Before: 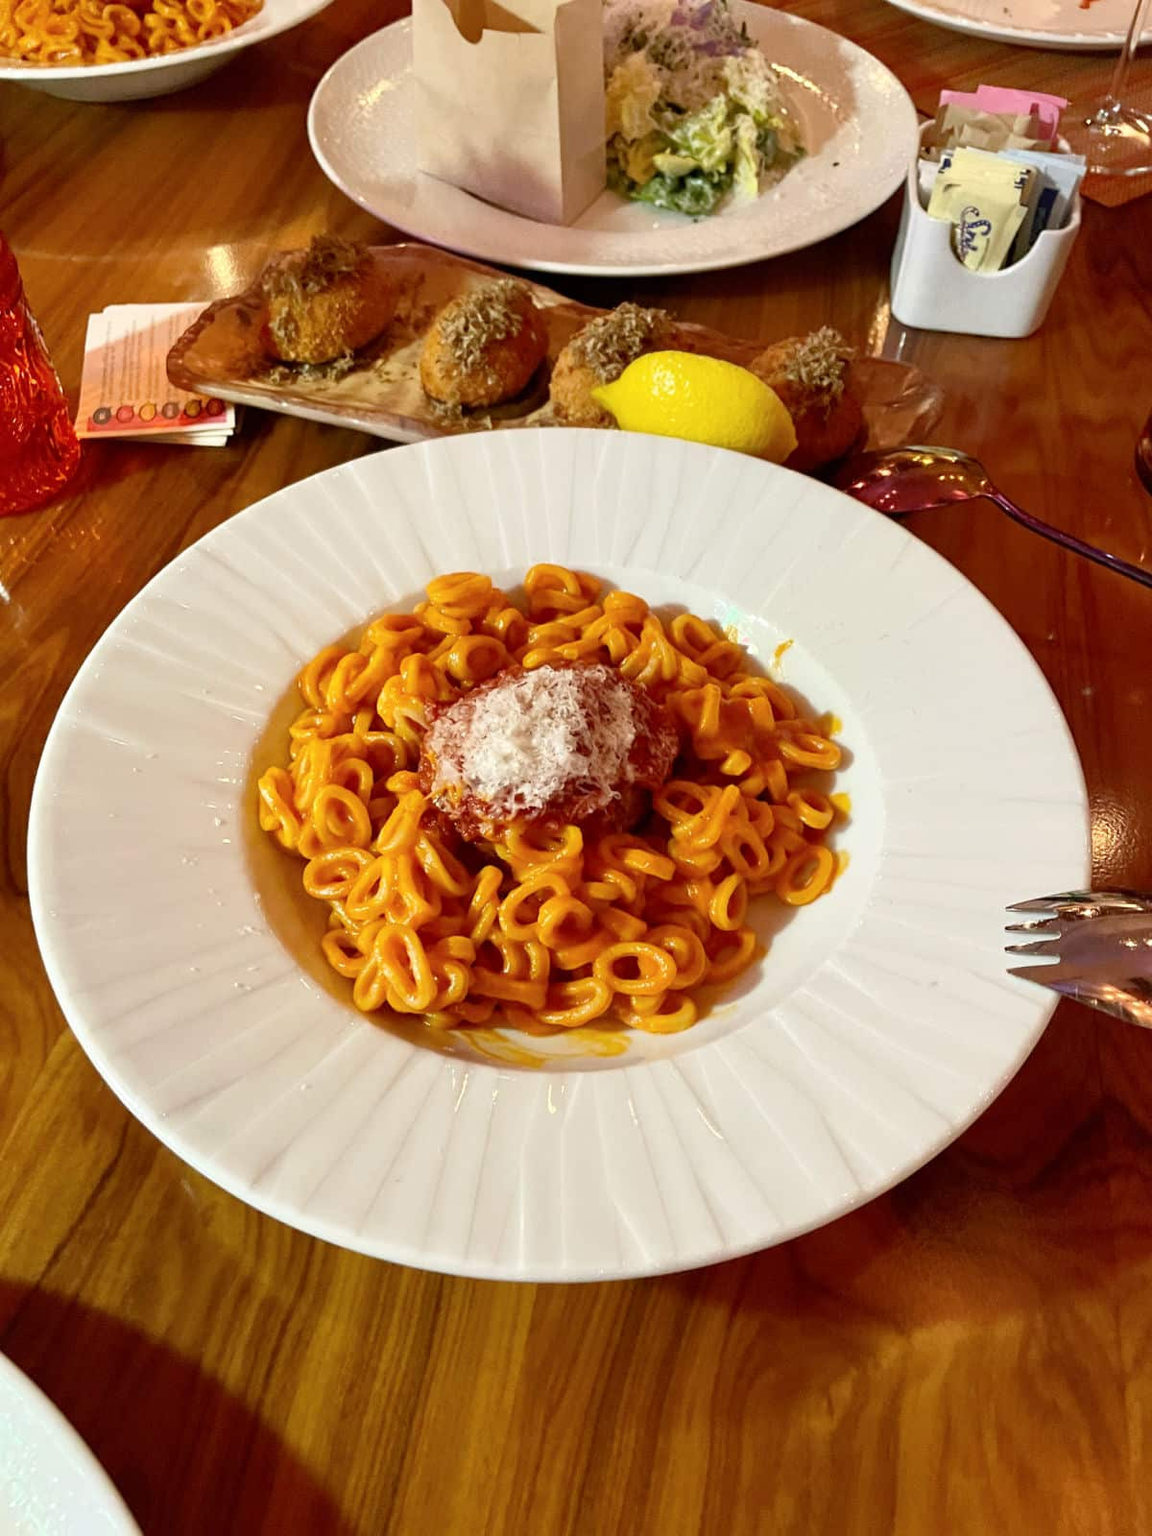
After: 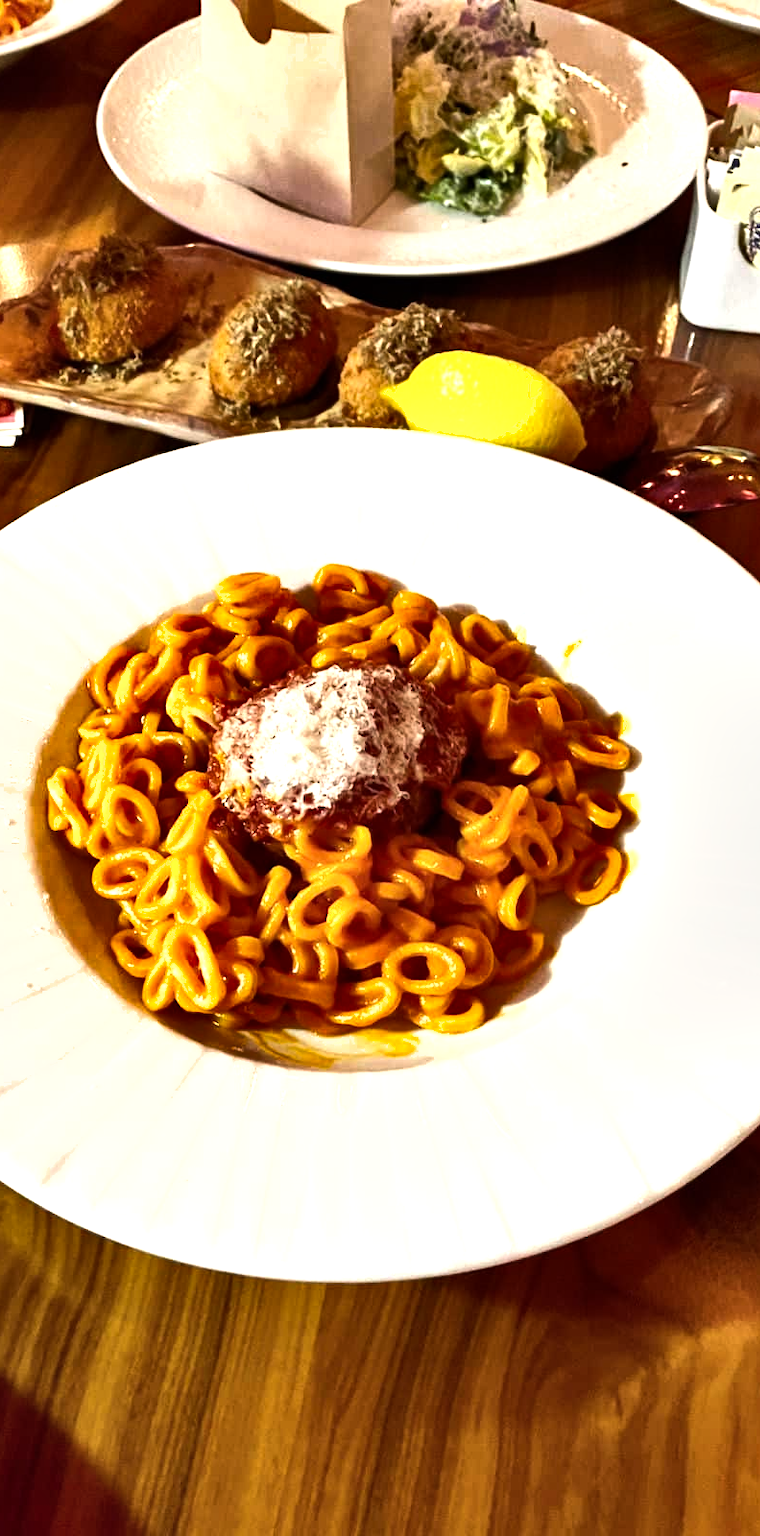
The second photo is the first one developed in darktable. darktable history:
shadows and highlights: low approximation 0.01, soften with gaussian
crop and rotate: left 18.414%, right 15.525%
tone equalizer: -8 EV -1.07 EV, -7 EV -0.982 EV, -6 EV -0.864 EV, -5 EV -0.559 EV, -3 EV 0.57 EV, -2 EV 0.869 EV, -1 EV 0.986 EV, +0 EV 1.08 EV, edges refinement/feathering 500, mask exposure compensation -1.57 EV, preserve details no
